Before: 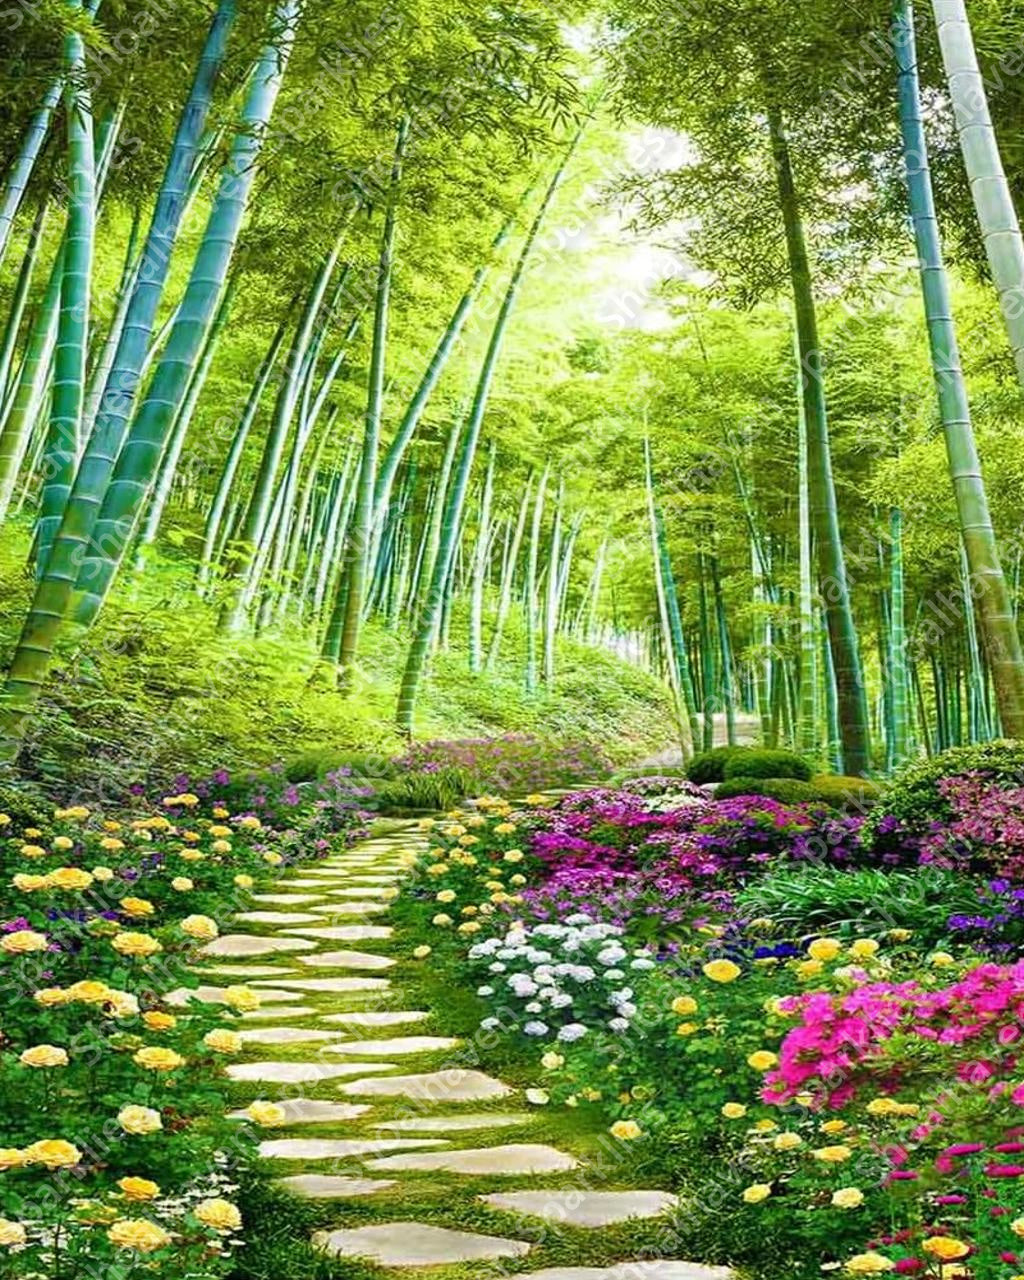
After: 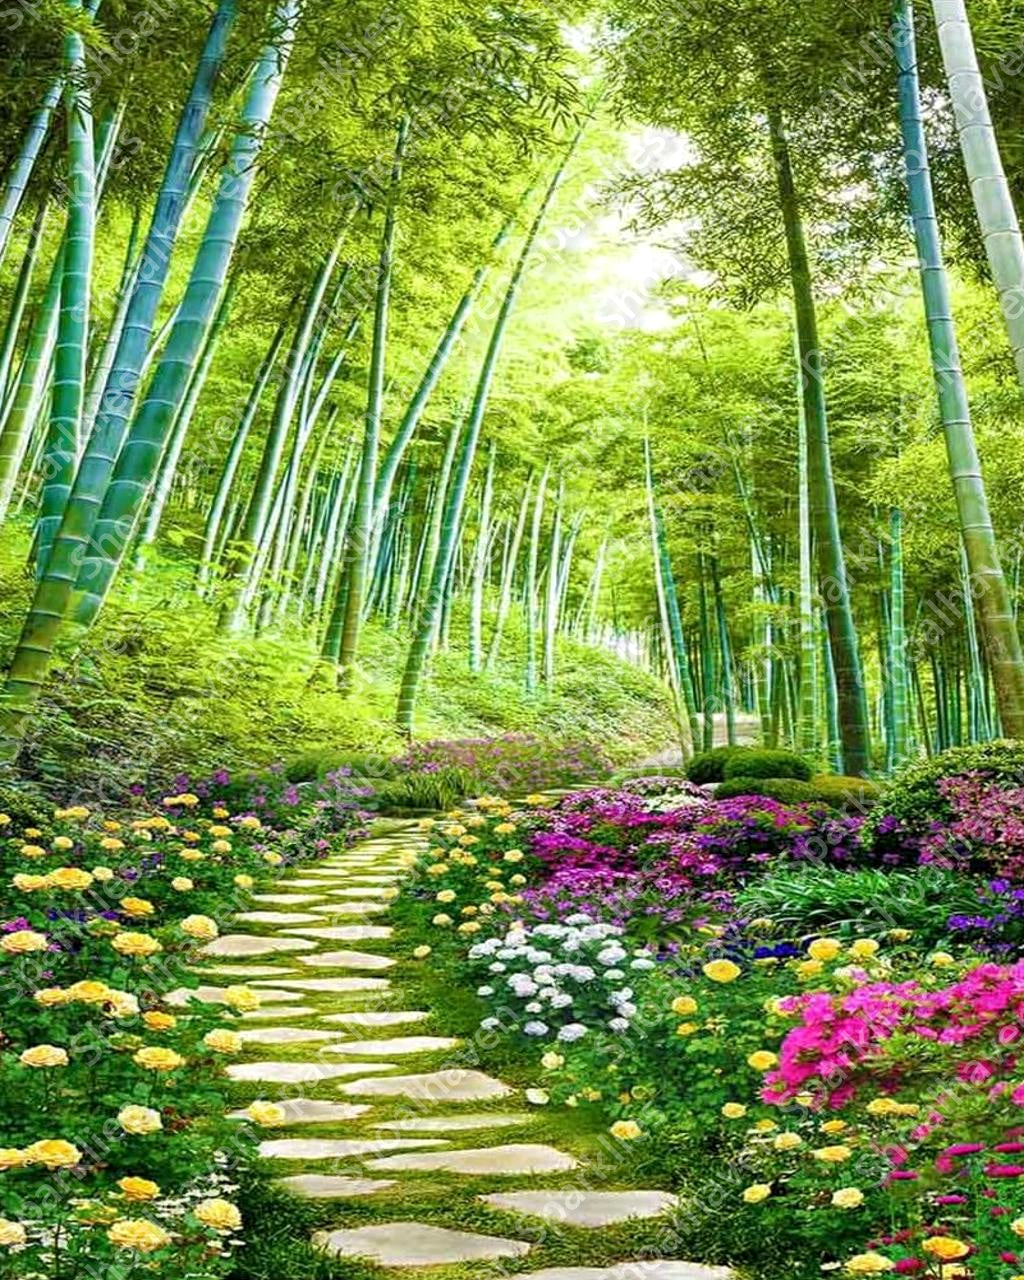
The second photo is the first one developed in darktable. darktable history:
local contrast: highlights 100%, shadows 100%, detail 120%, midtone range 0.2
rotate and perspective: automatic cropping off
